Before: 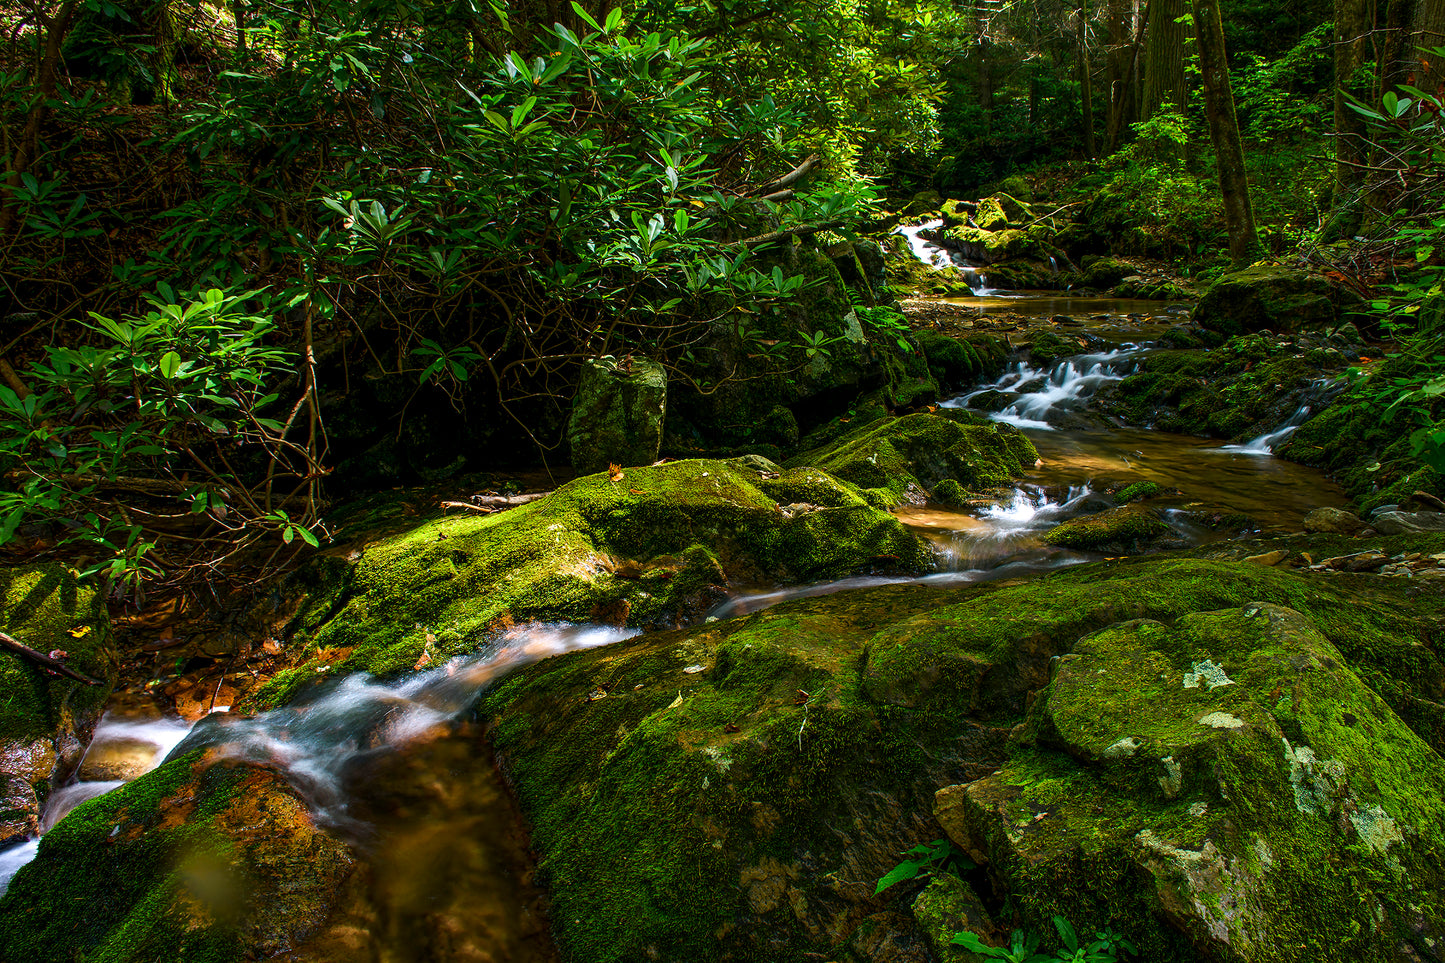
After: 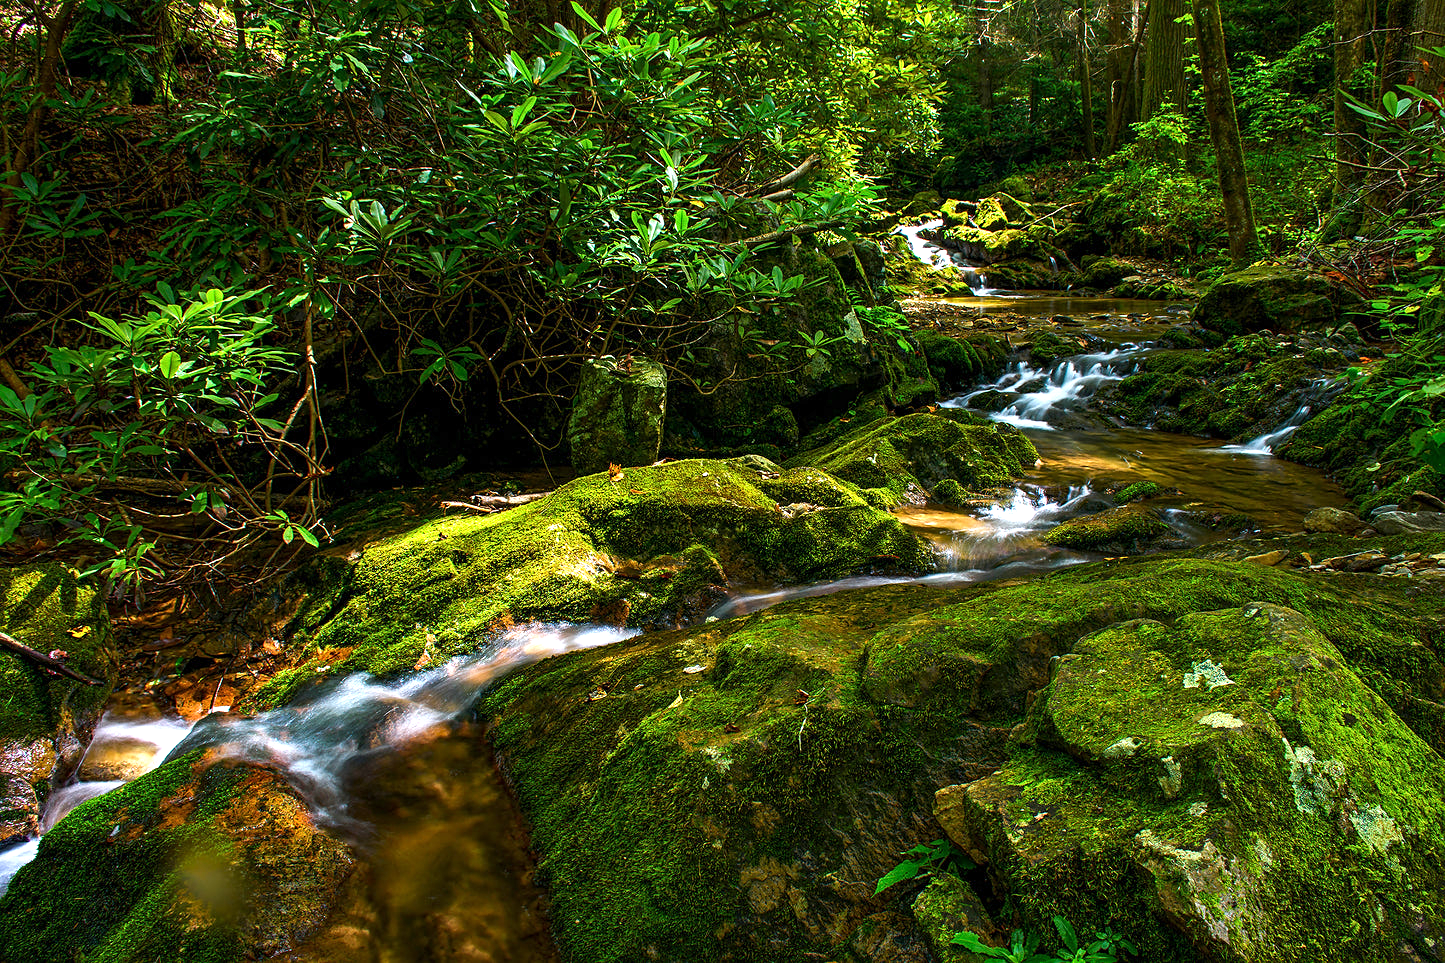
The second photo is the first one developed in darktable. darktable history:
sharpen: amount 0.202
exposure: exposure 0.697 EV, compensate exposure bias true, compensate highlight preservation false
